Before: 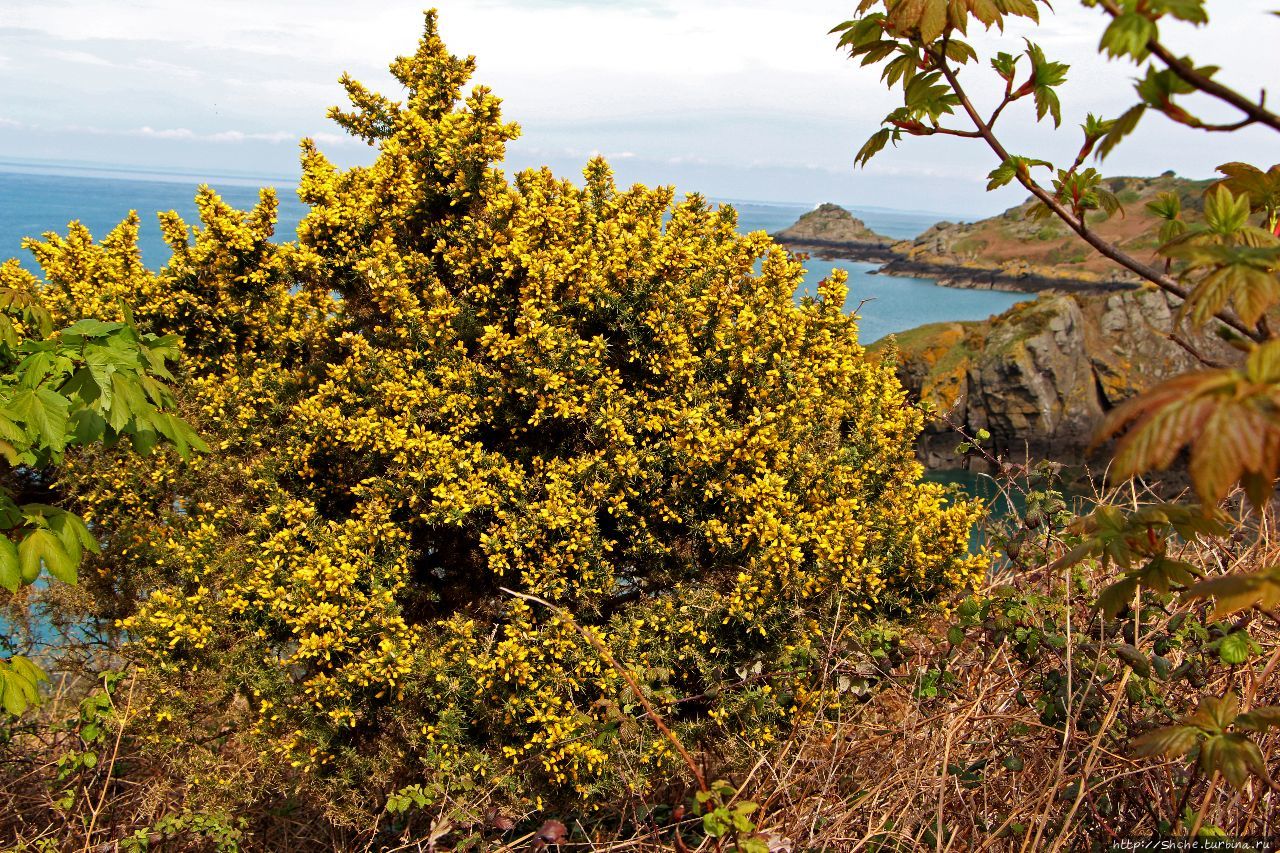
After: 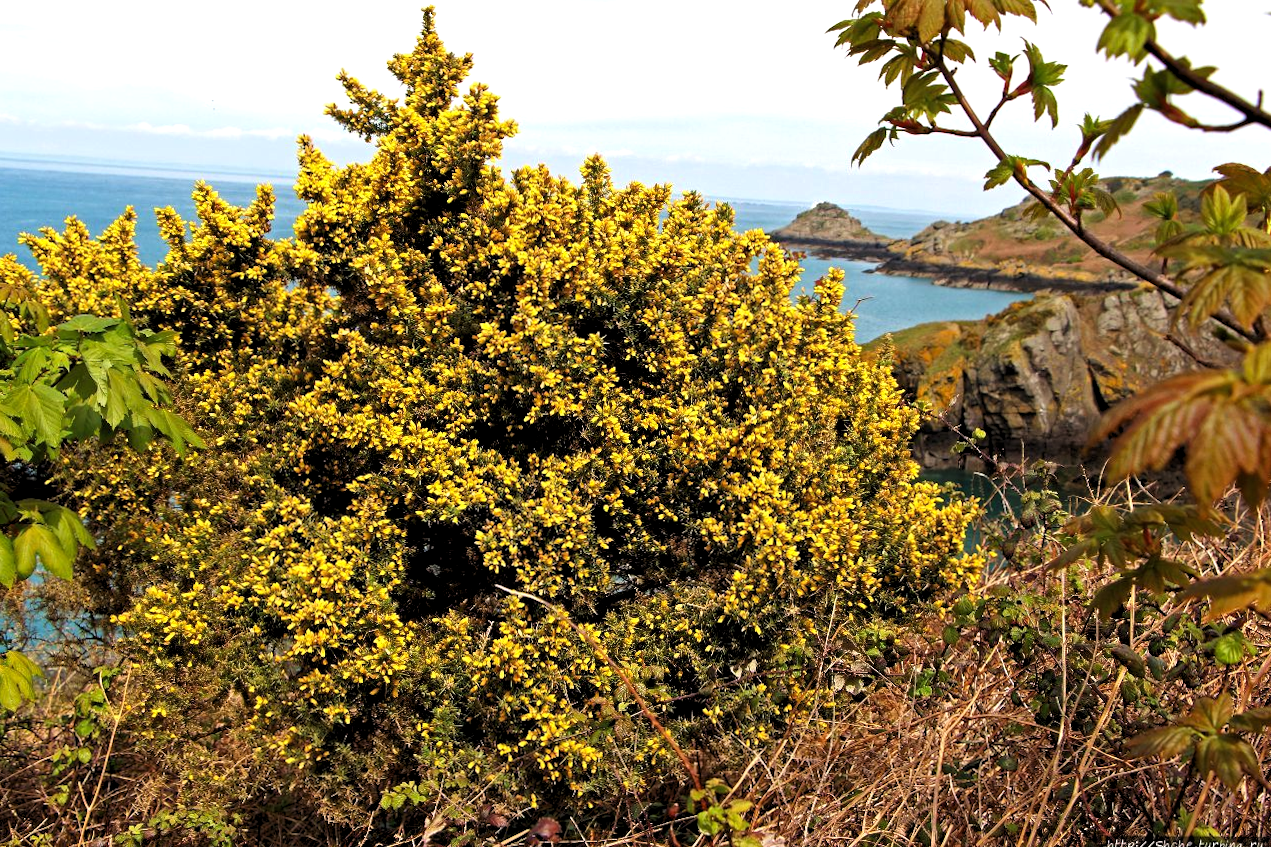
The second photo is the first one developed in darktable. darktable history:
crop and rotate: angle -0.255°
levels: levels [0.055, 0.477, 0.9]
